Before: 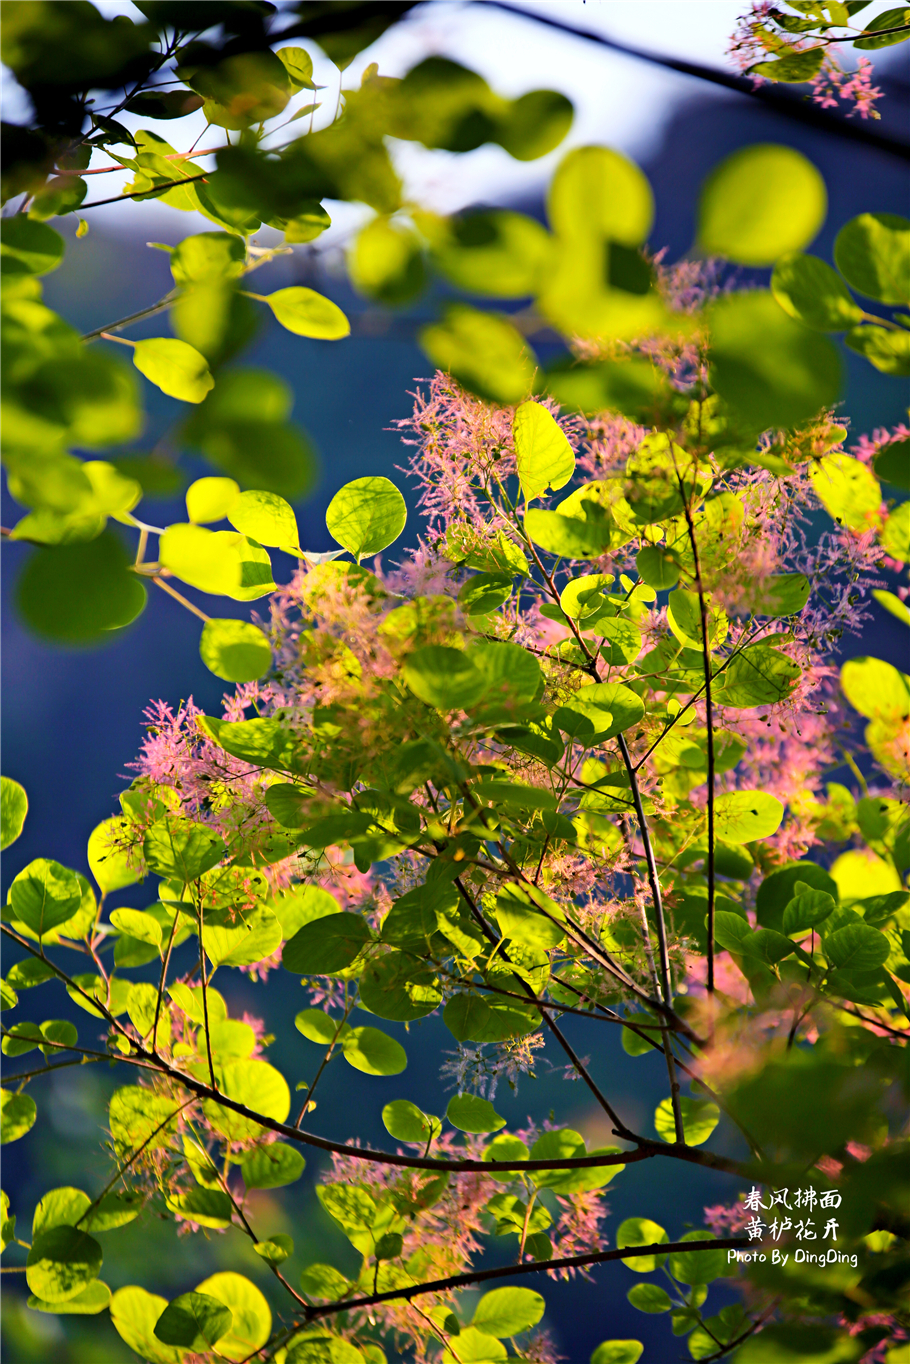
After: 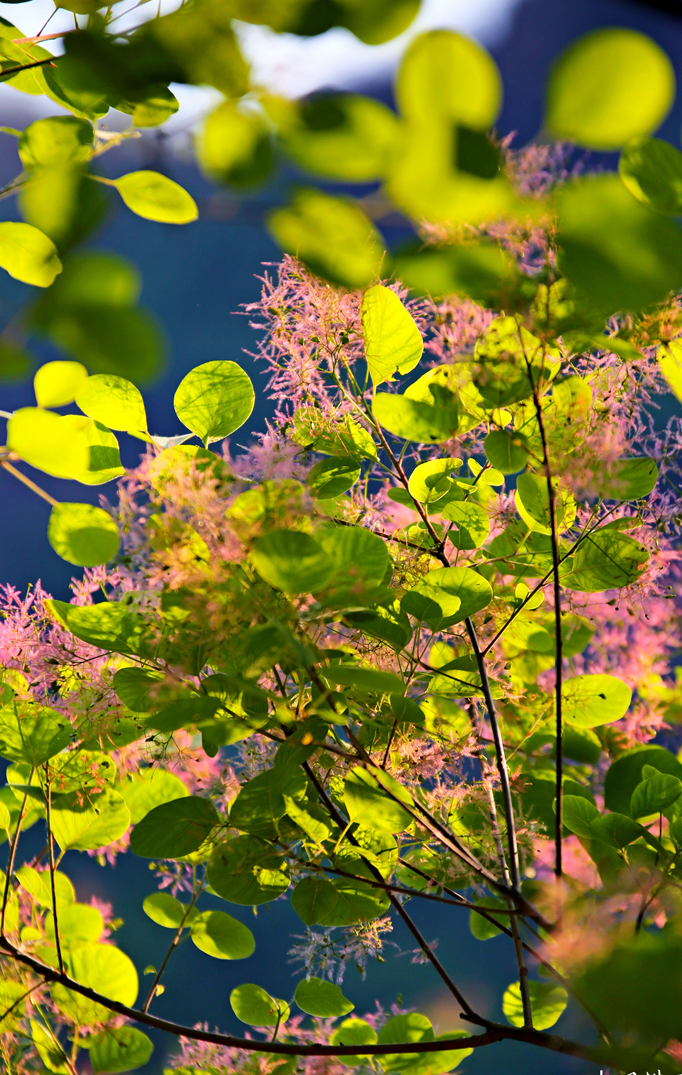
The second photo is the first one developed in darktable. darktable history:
crop: left 16.762%, top 8.526%, right 8.286%, bottom 12.659%
